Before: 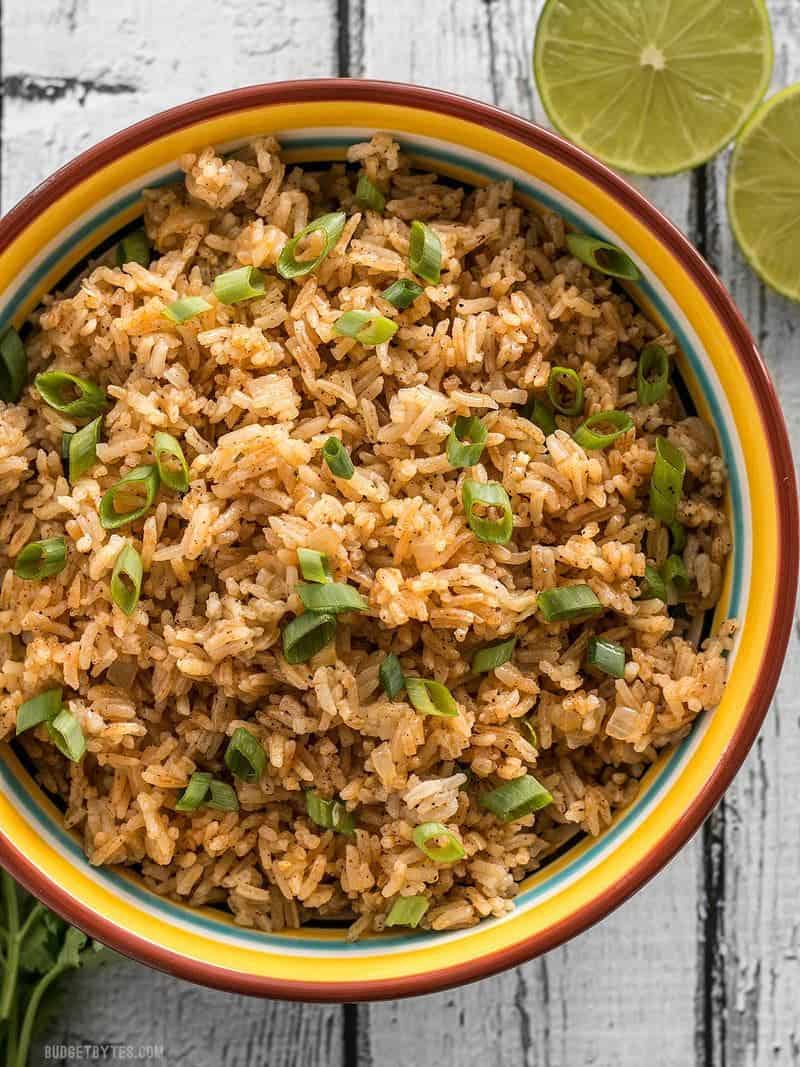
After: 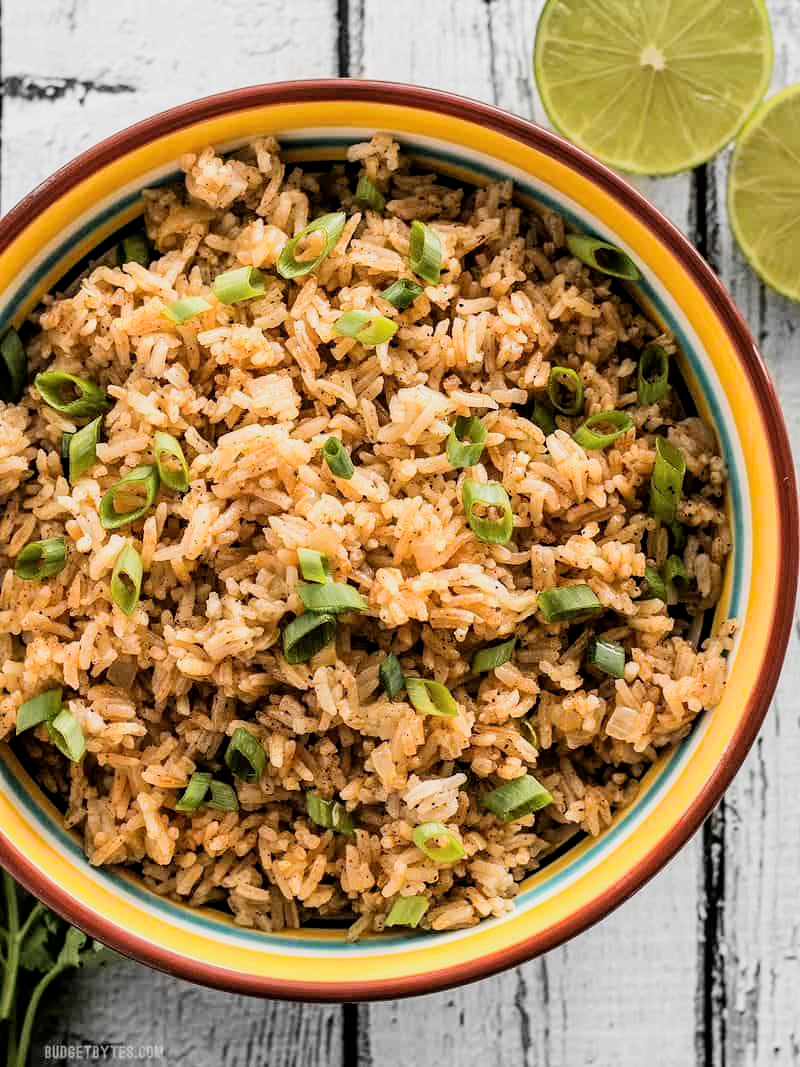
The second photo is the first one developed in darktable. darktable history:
filmic rgb: black relative exposure -5.02 EV, white relative exposure 3.97 EV, hardness 2.88, contrast 1.297, highlights saturation mix -30.52%
tone equalizer: -8 EV -0.38 EV, -7 EV -0.384 EV, -6 EV -0.3 EV, -5 EV -0.21 EV, -3 EV 0.219 EV, -2 EV 0.357 EV, -1 EV 0.407 EV, +0 EV 0.419 EV, smoothing diameter 24.81%, edges refinement/feathering 14.58, preserve details guided filter
